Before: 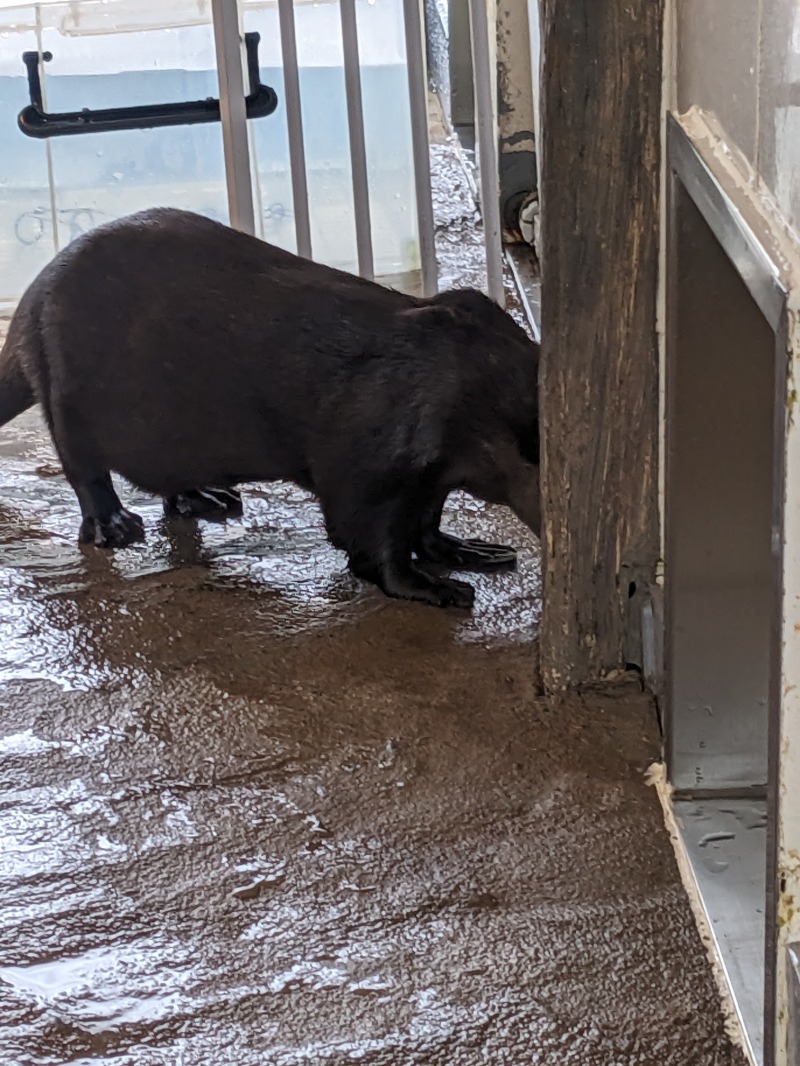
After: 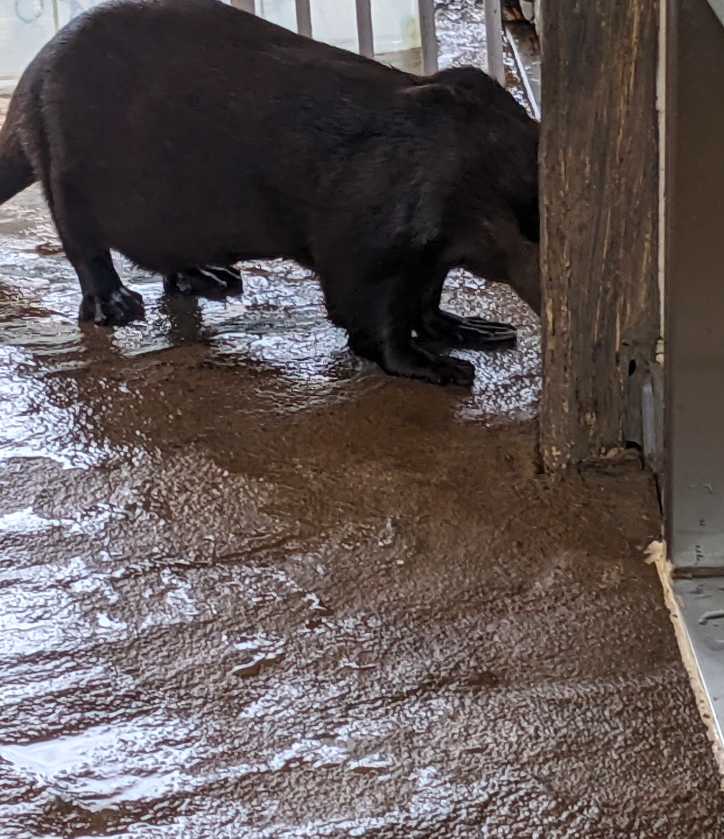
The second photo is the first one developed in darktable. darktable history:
crop: top 20.916%, right 9.437%, bottom 0.316%
contrast brightness saturation: contrast 0.08, saturation 0.2
